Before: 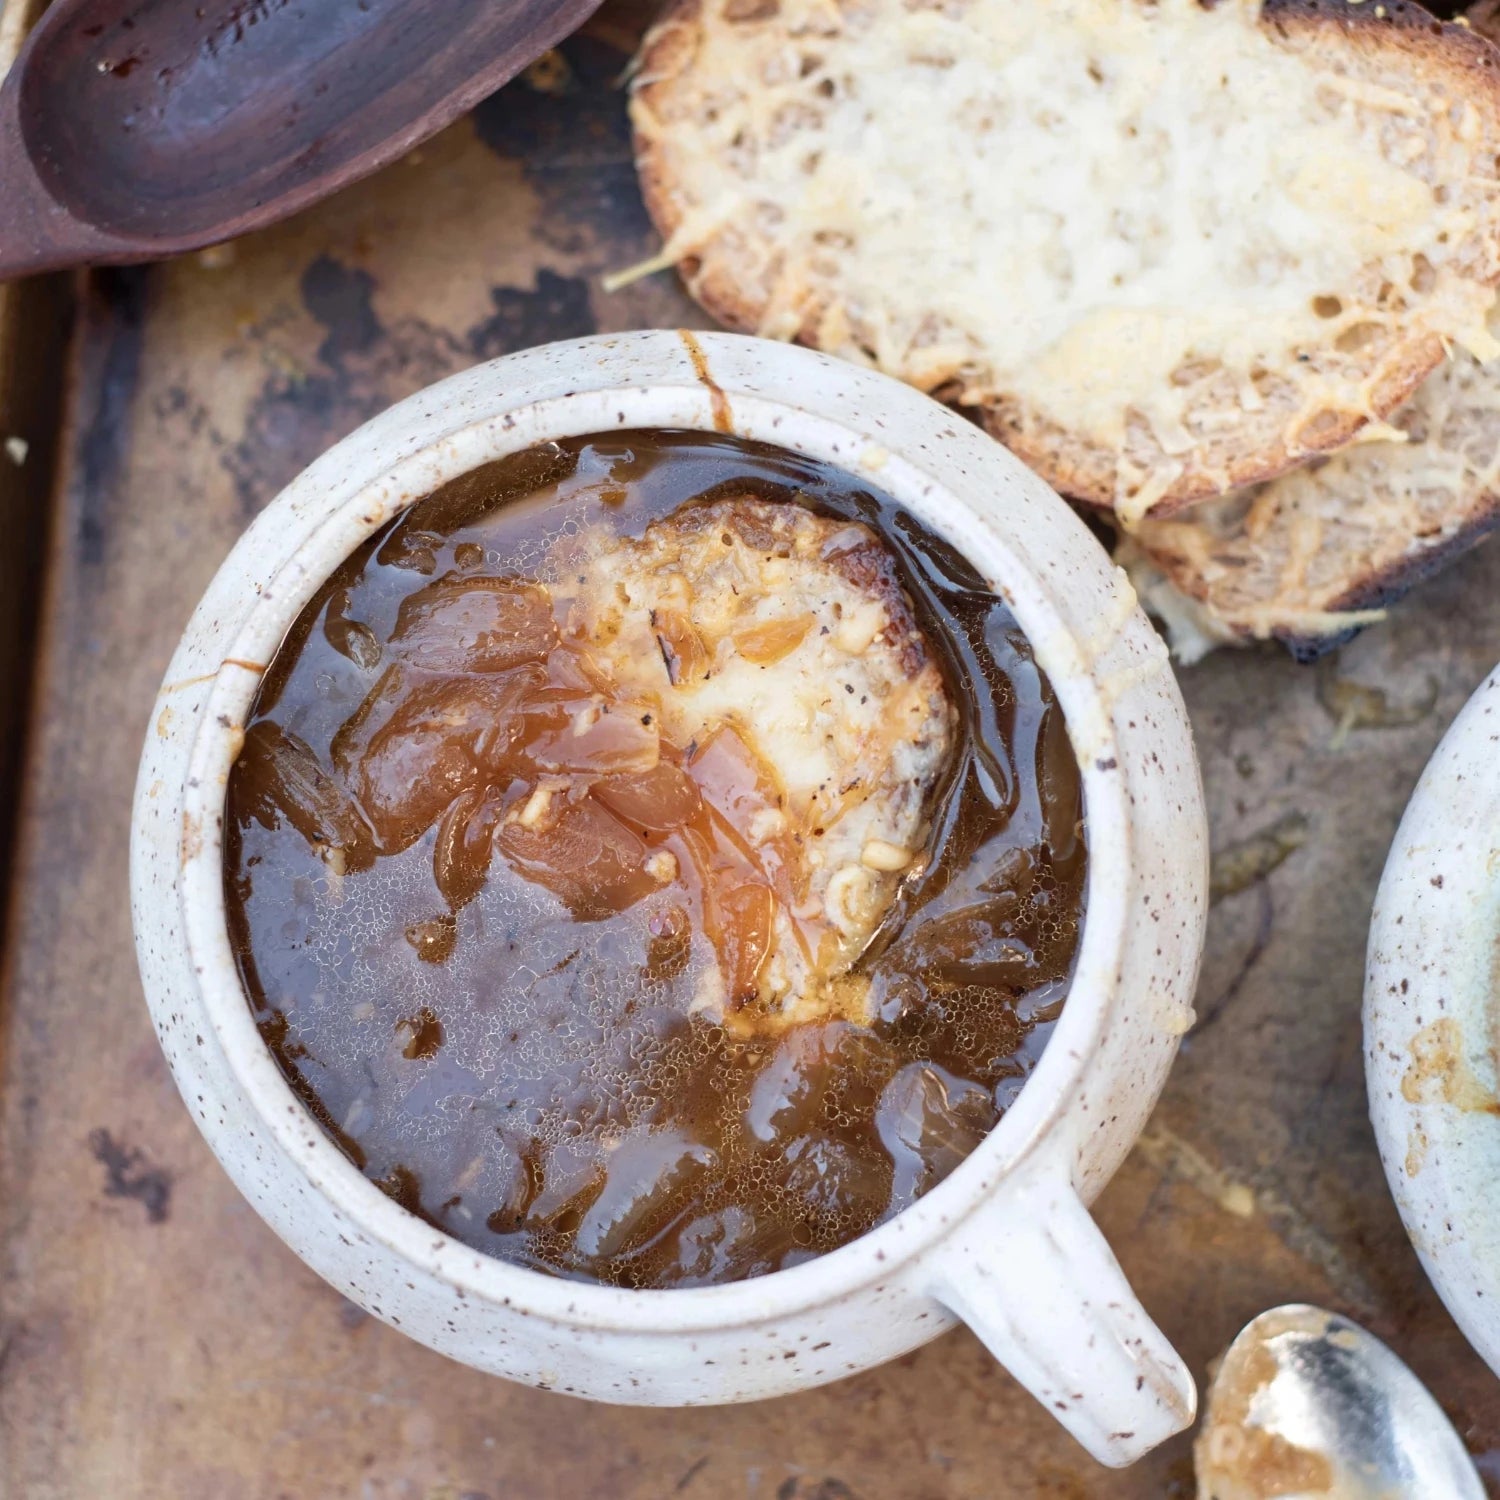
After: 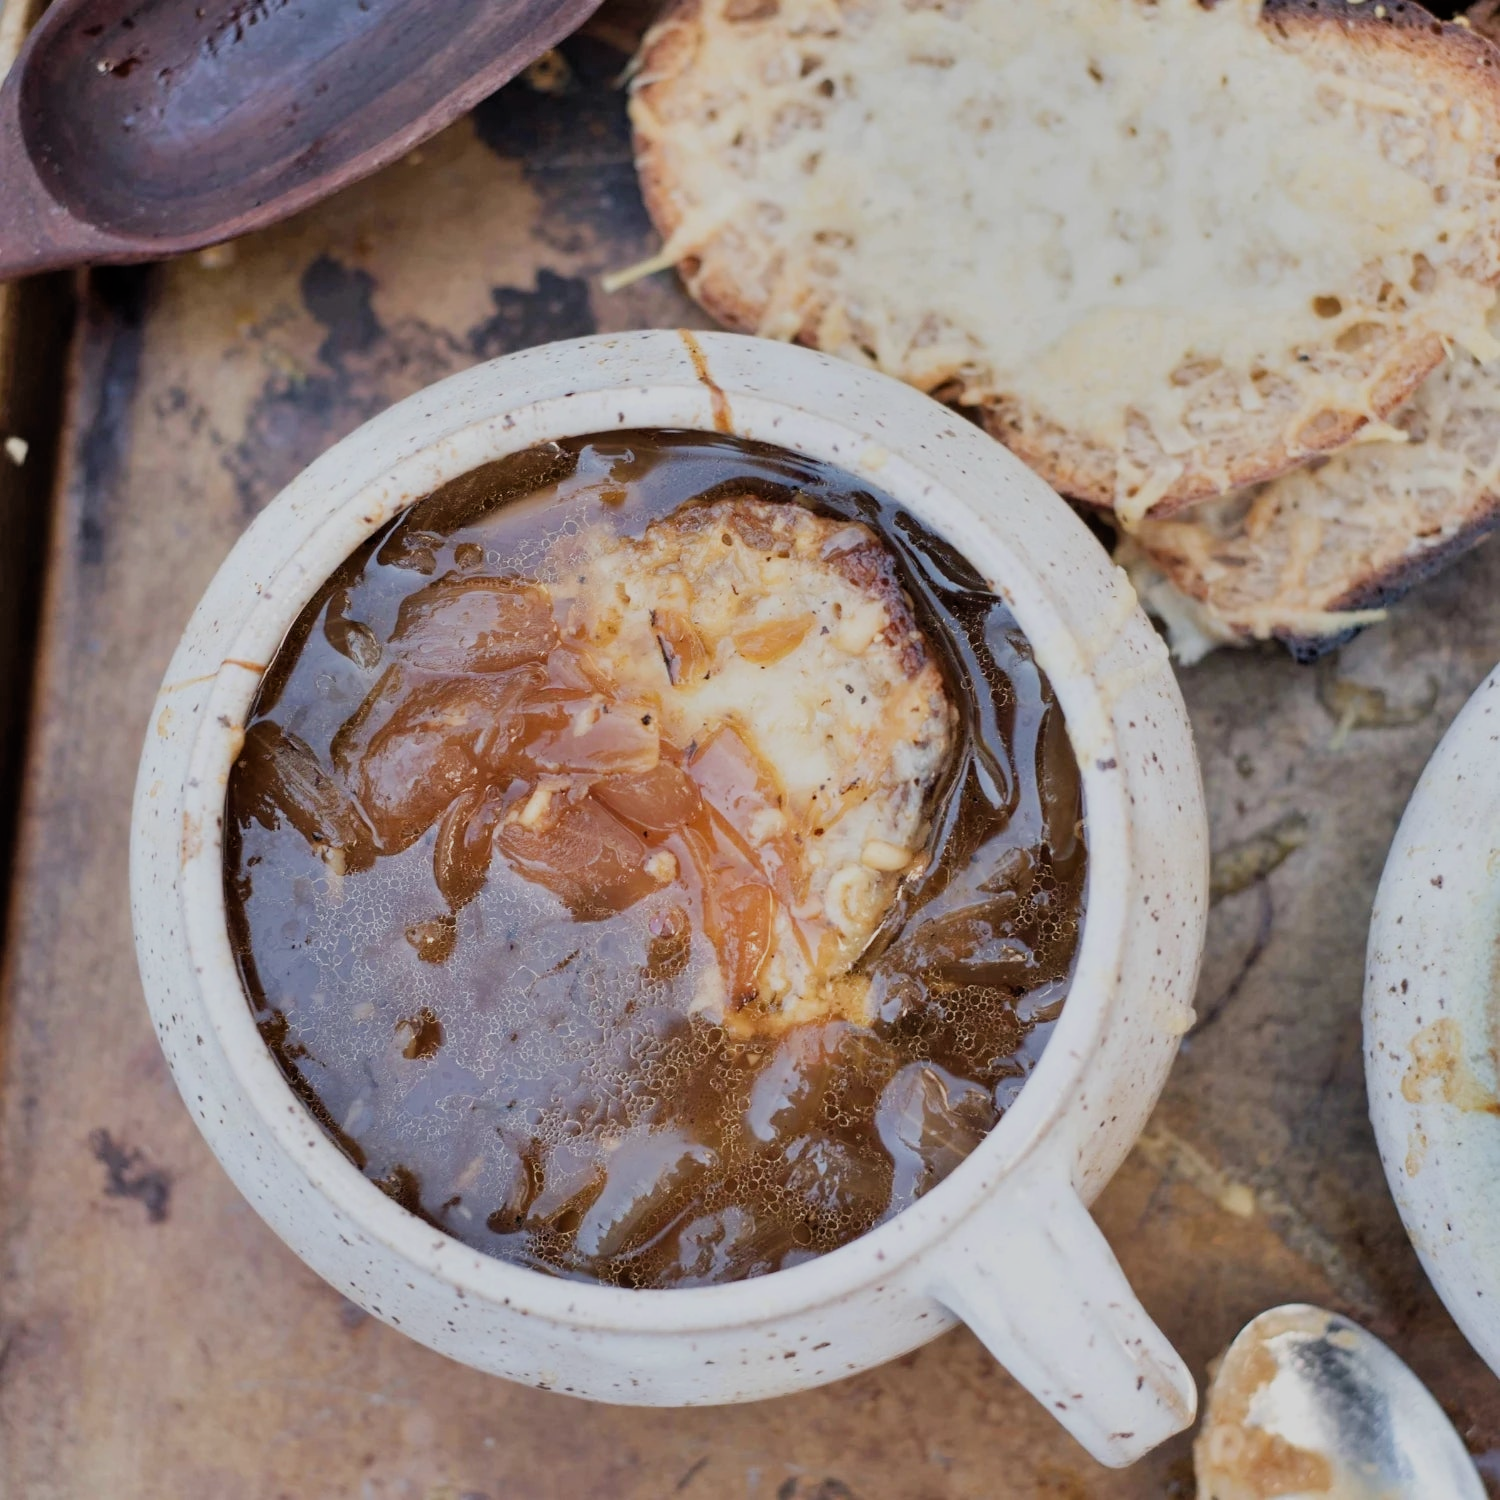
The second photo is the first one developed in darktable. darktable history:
shadows and highlights: soften with gaussian
filmic rgb: black relative exposure -7.65 EV, white relative exposure 4.56 EV, hardness 3.61
